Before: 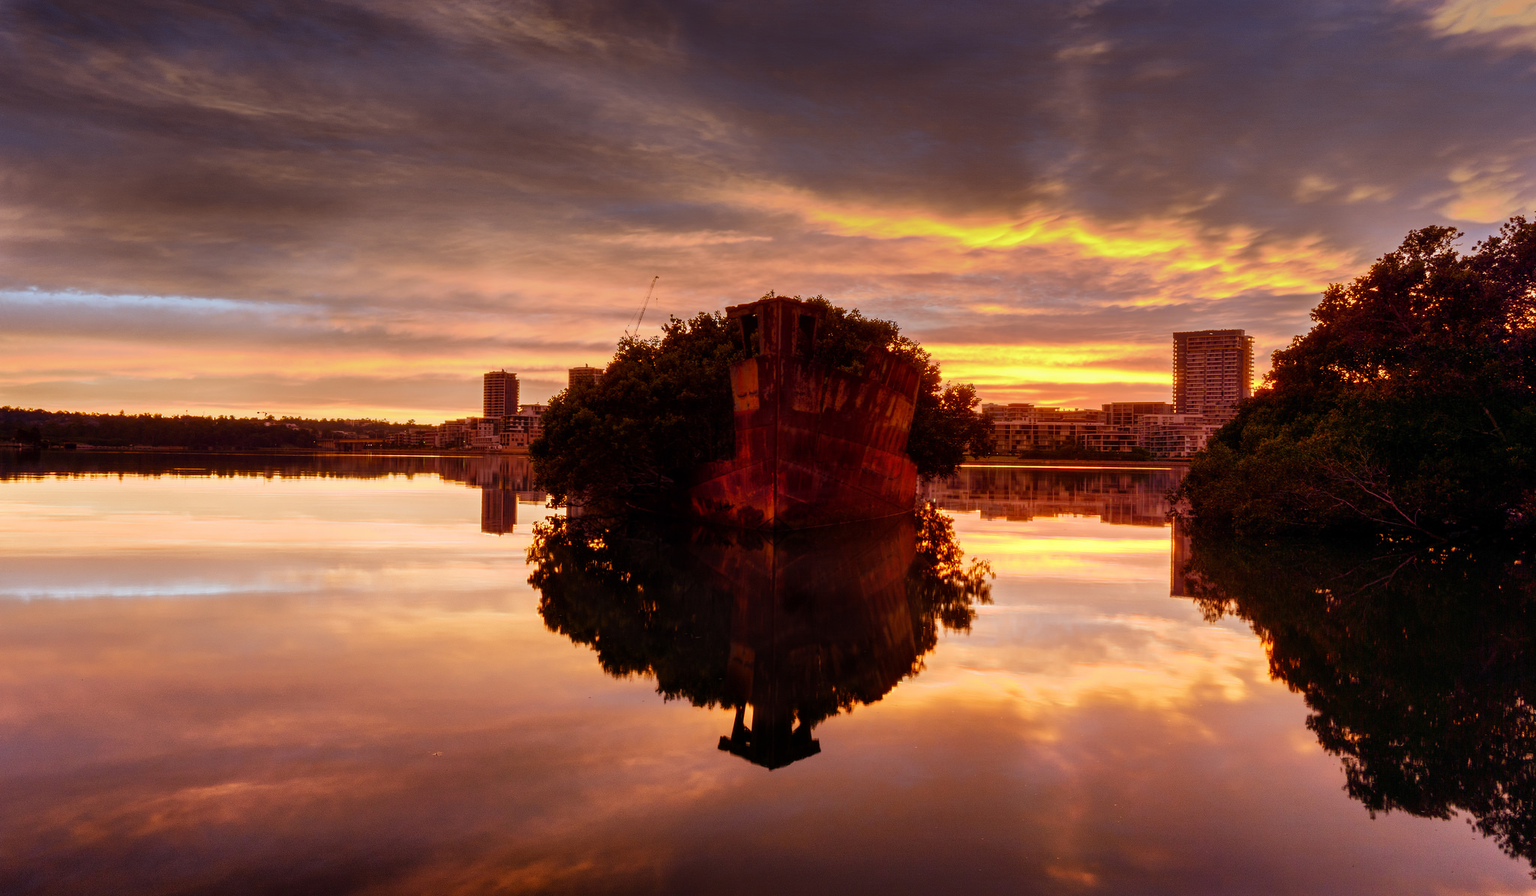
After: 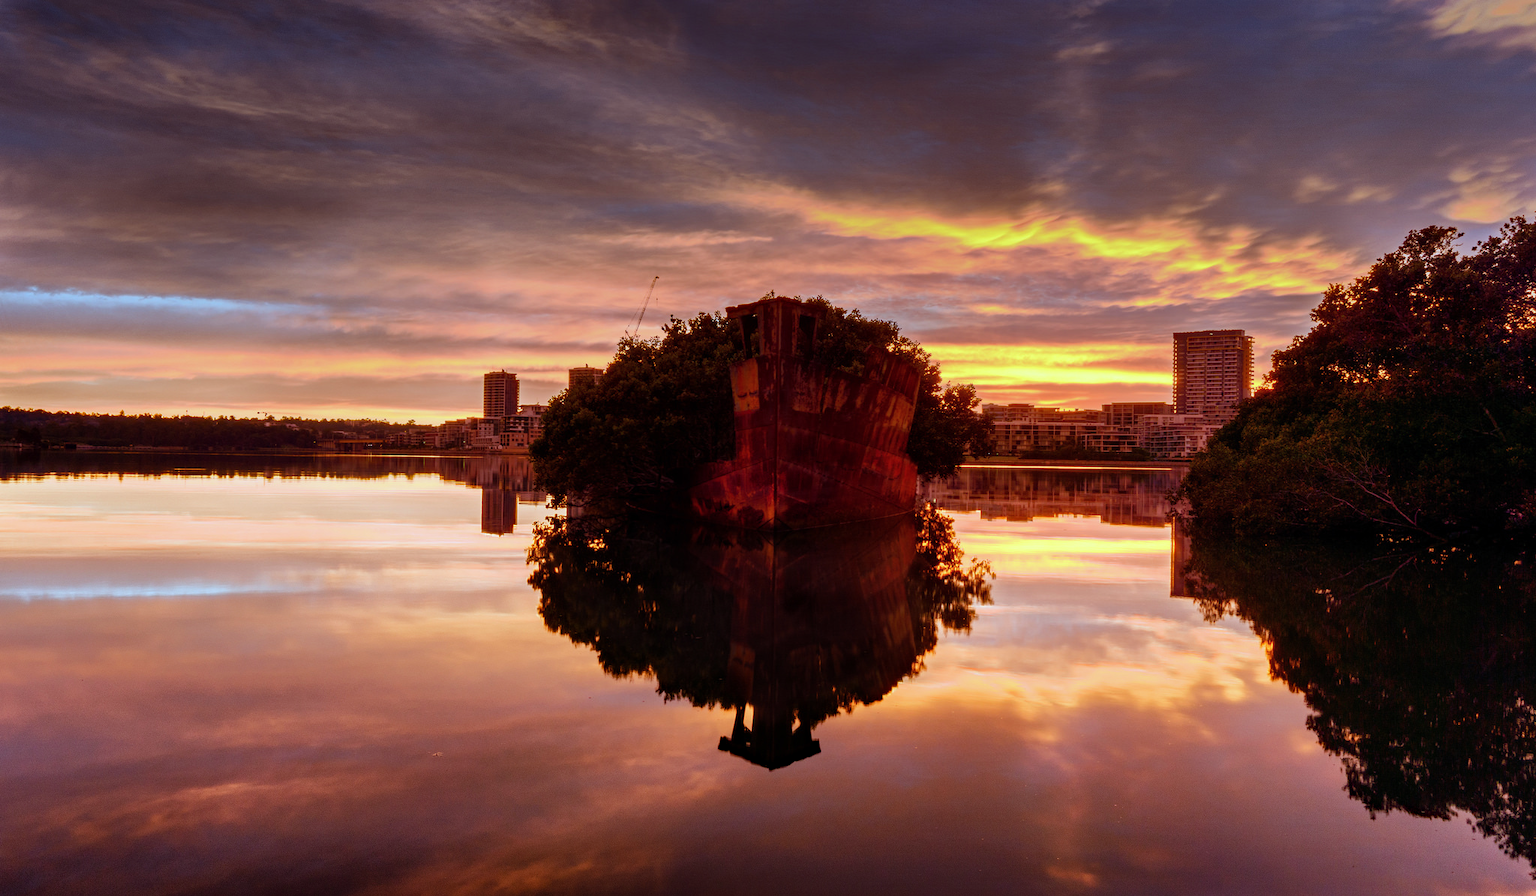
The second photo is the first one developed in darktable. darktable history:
haze removal: compatibility mode true, adaptive false
color correction: highlights a* -4.18, highlights b* -10.81
